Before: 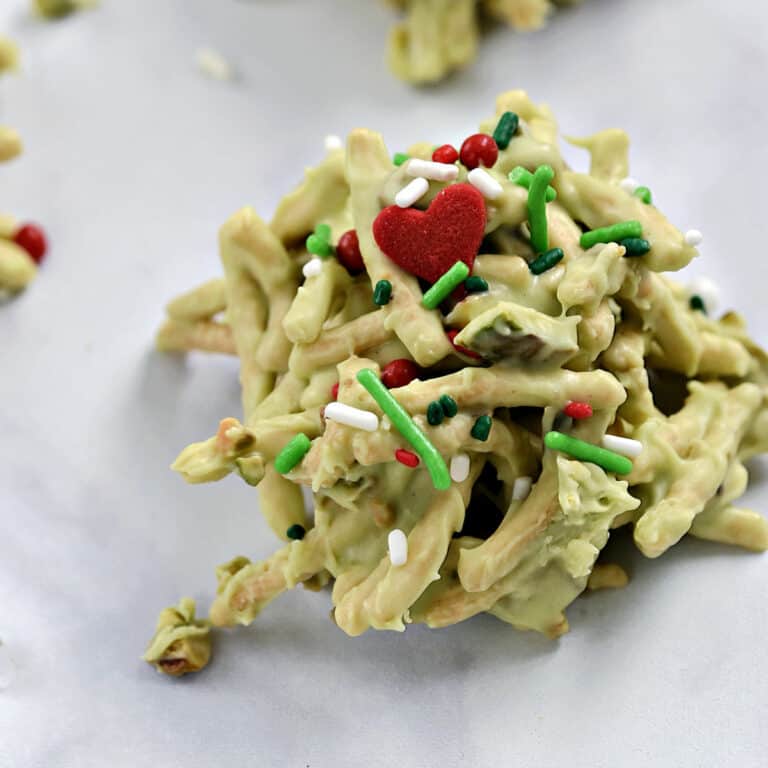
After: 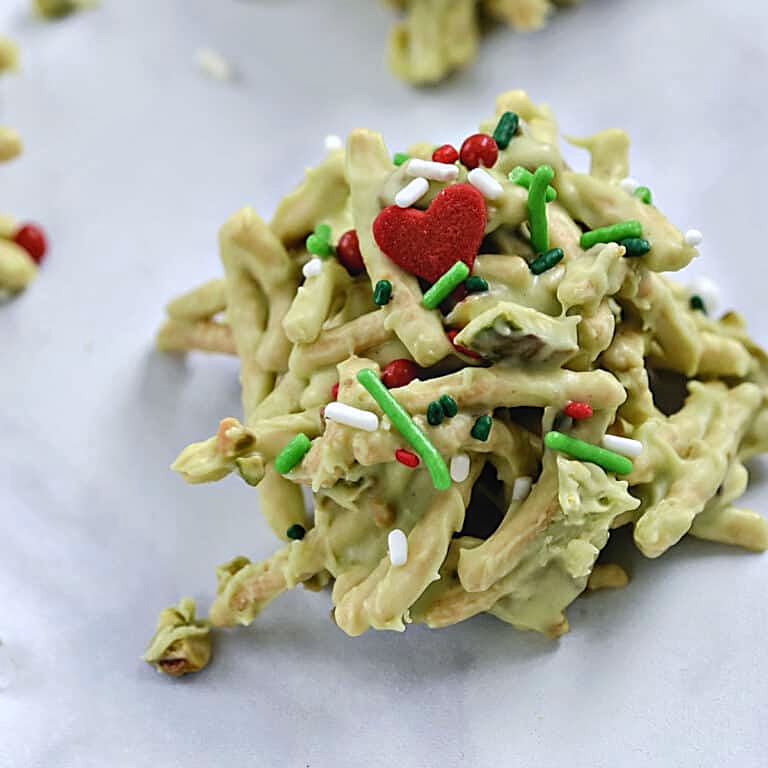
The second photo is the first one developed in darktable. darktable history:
sharpen: on, module defaults
white balance: red 0.976, blue 1.04
local contrast: detail 110%
